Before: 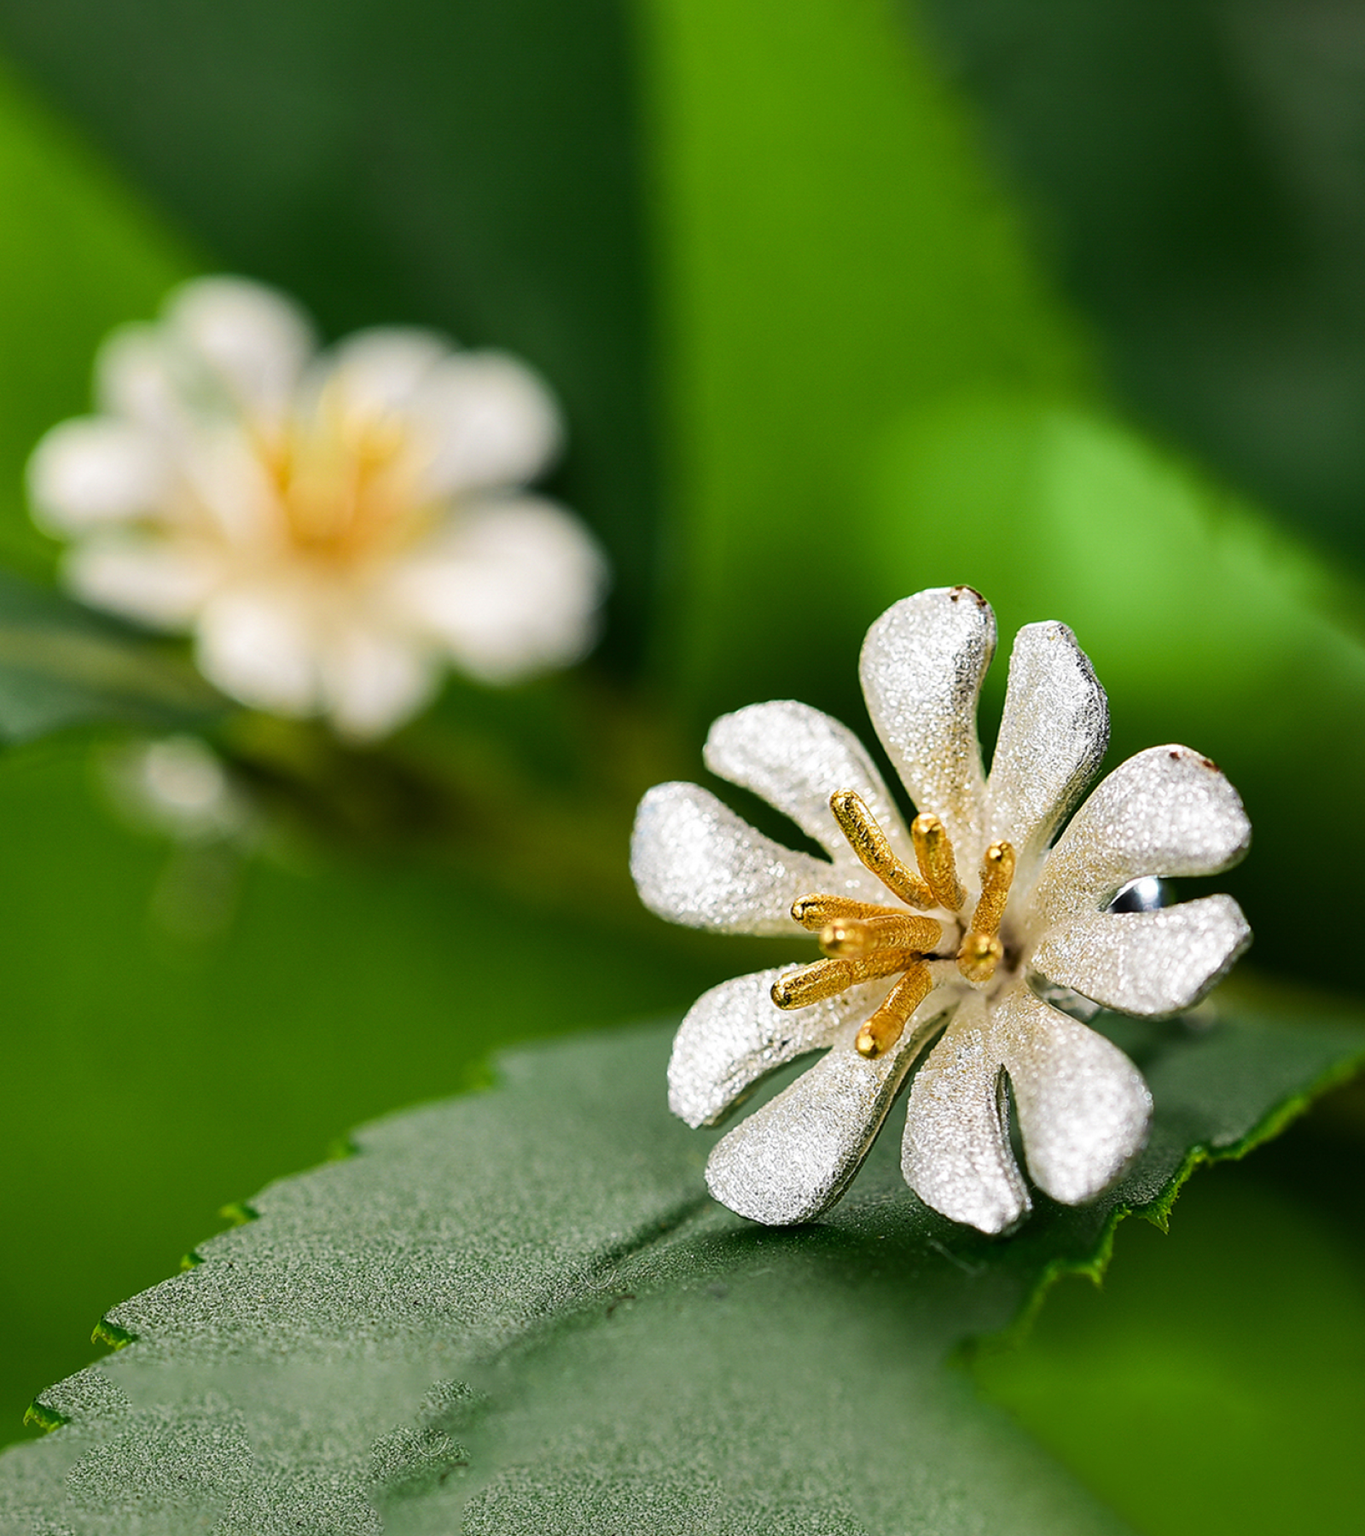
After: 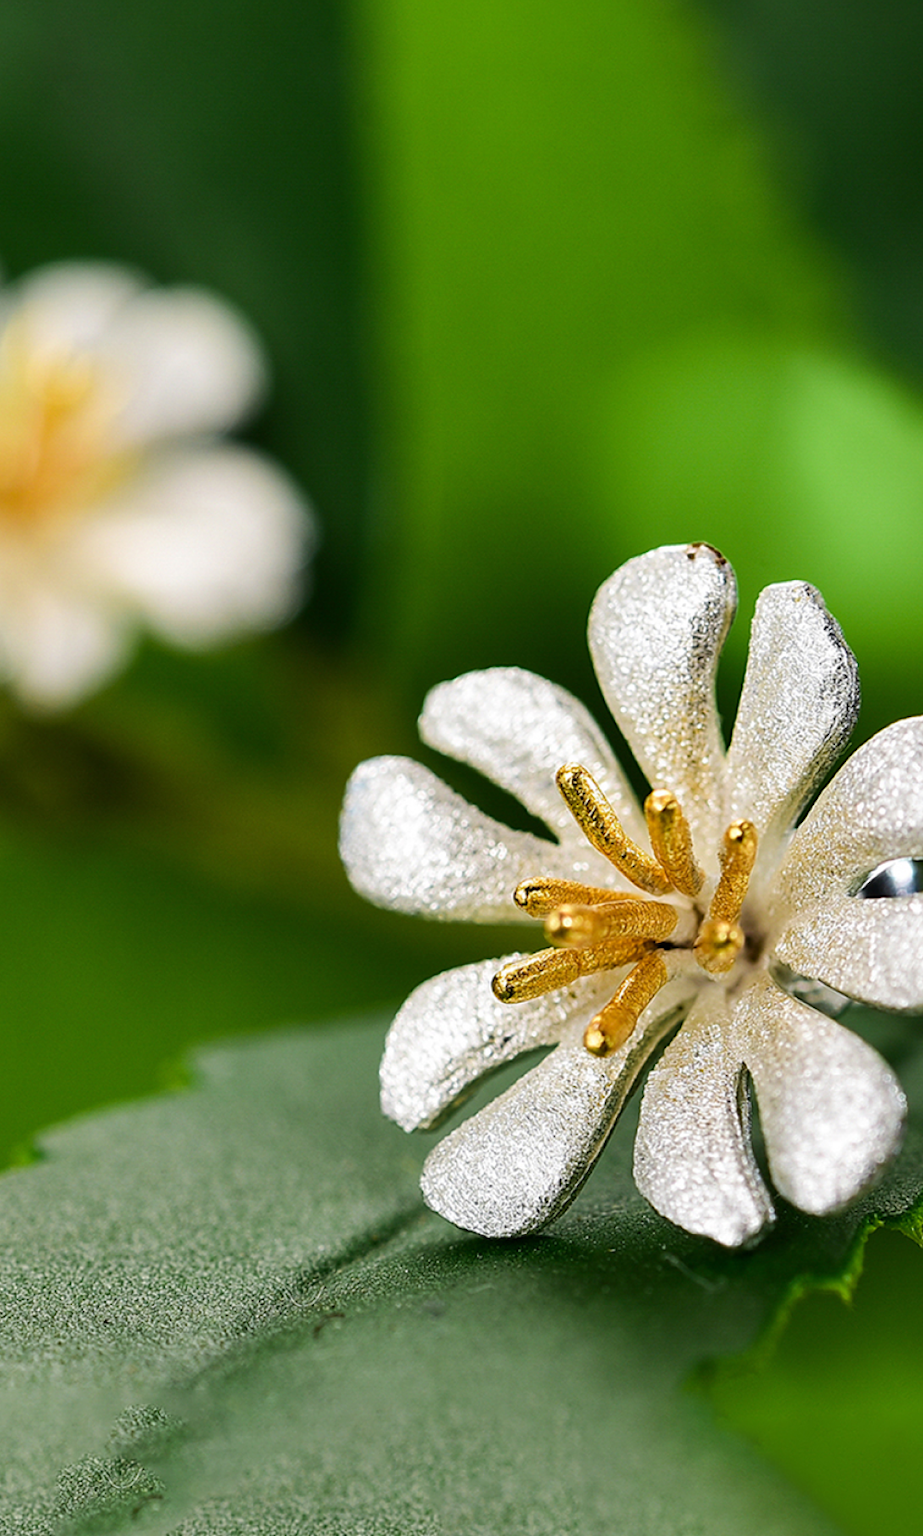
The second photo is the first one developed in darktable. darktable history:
crop and rotate: left 23.353%, top 5.622%, right 14.356%, bottom 2.267%
